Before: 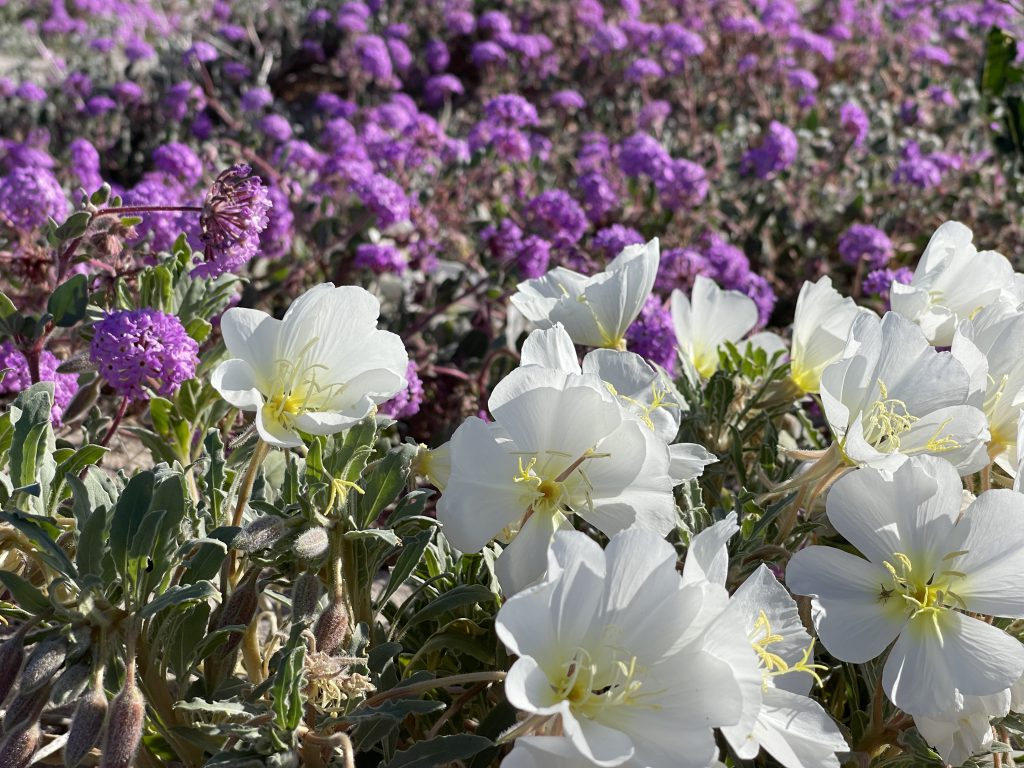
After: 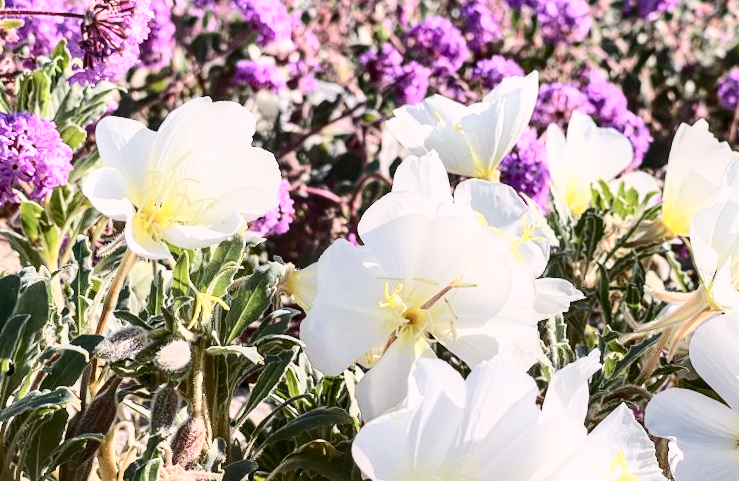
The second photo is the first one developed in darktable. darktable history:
crop and rotate: angle -3.37°, left 9.79%, top 20.73%, right 12.42%, bottom 11.82%
base curve: curves: ch0 [(0, 0) (0.025, 0.046) (0.112, 0.277) (0.467, 0.74) (0.814, 0.929) (1, 0.942)]
local contrast: on, module defaults
color balance rgb: global vibrance -1%, saturation formula JzAzBz (2021)
contrast brightness saturation: contrast 0.28
white balance: red 1.127, blue 0.943
color correction: highlights a* -4.18, highlights b* -10.81
